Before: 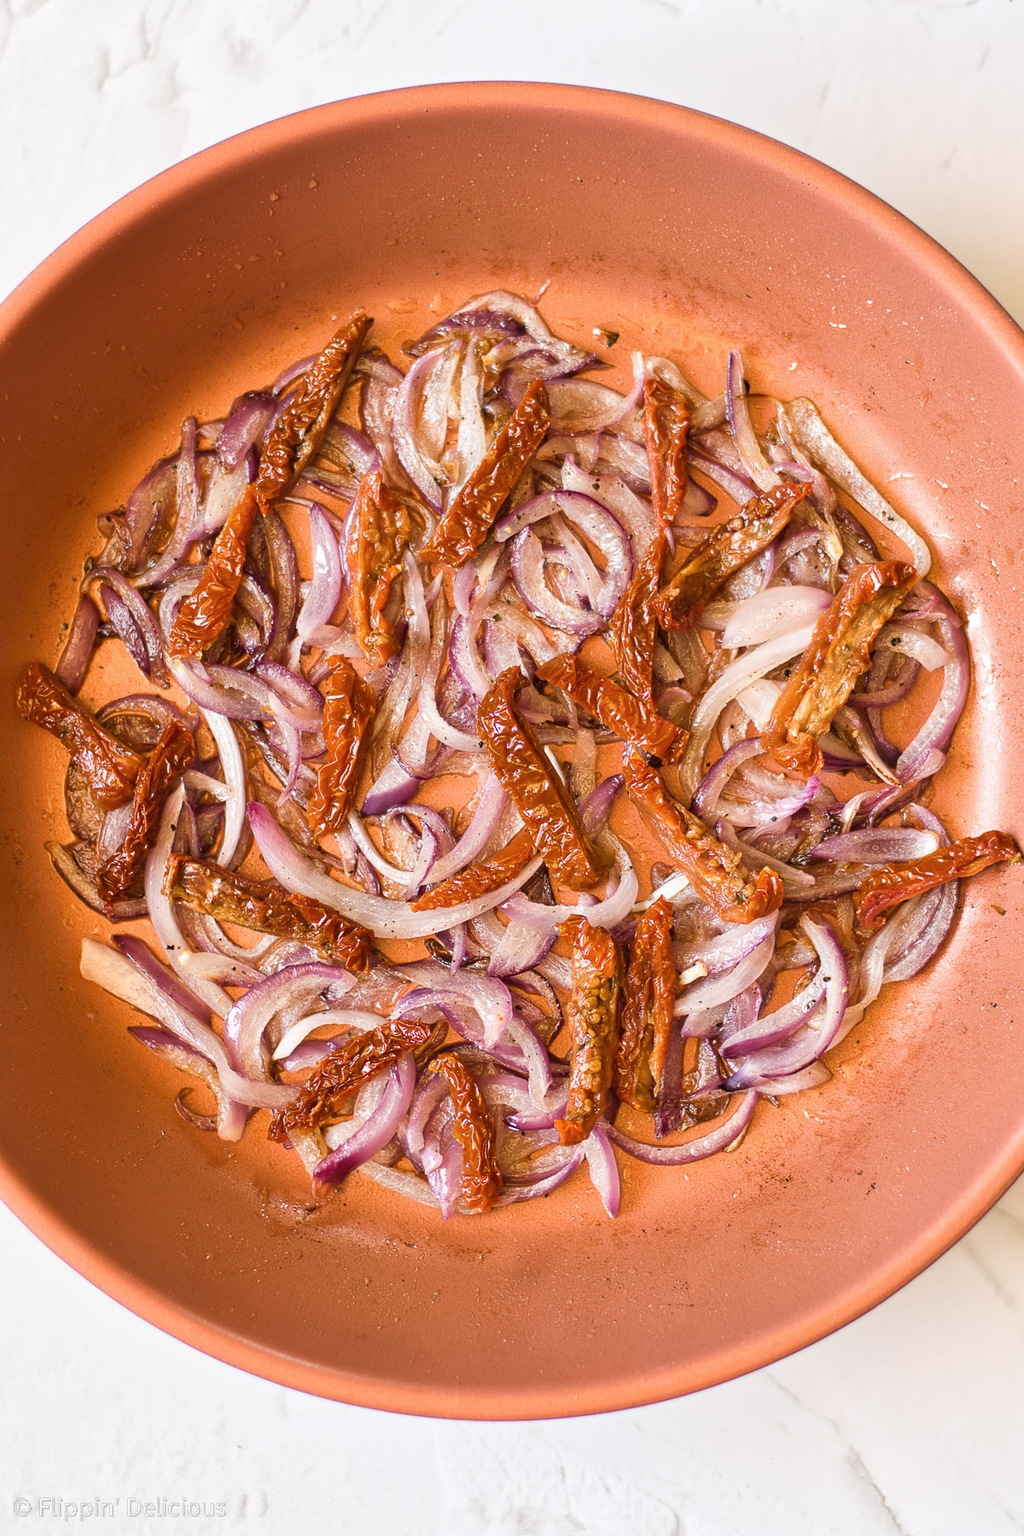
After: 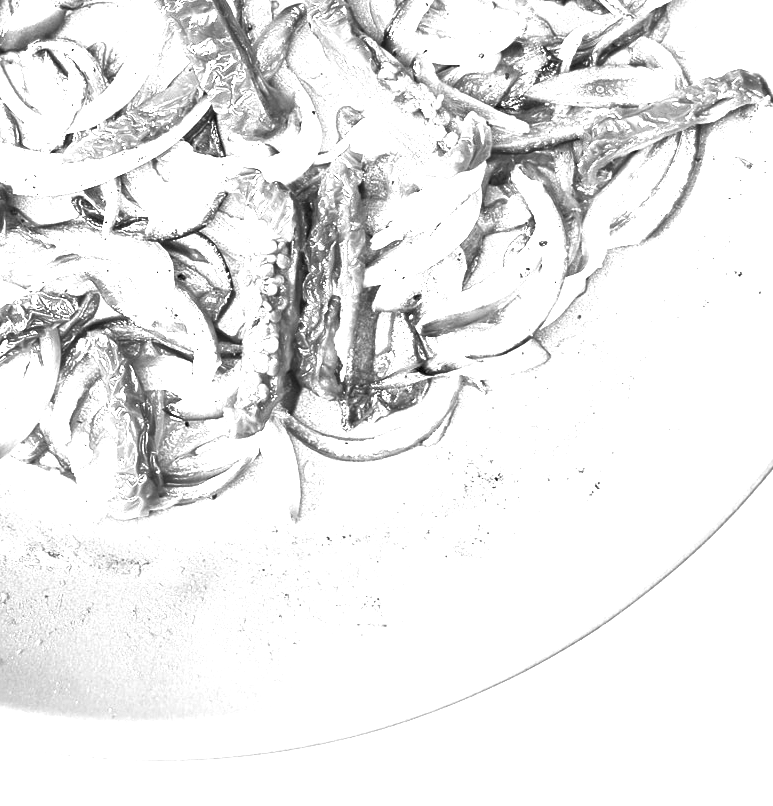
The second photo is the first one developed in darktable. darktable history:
color balance rgb: perceptual saturation grading › global saturation 25%, perceptual brilliance grading › global brilliance 35%, perceptual brilliance grading › highlights 50%, perceptual brilliance grading › mid-tones 60%, perceptual brilliance grading › shadows 35%, global vibrance 20%
white balance: red 0.931, blue 1.11
monochrome: on, module defaults
exposure: black level correction 0.001, compensate highlight preservation false
crop and rotate: left 35.509%, top 50.238%, bottom 4.934%
